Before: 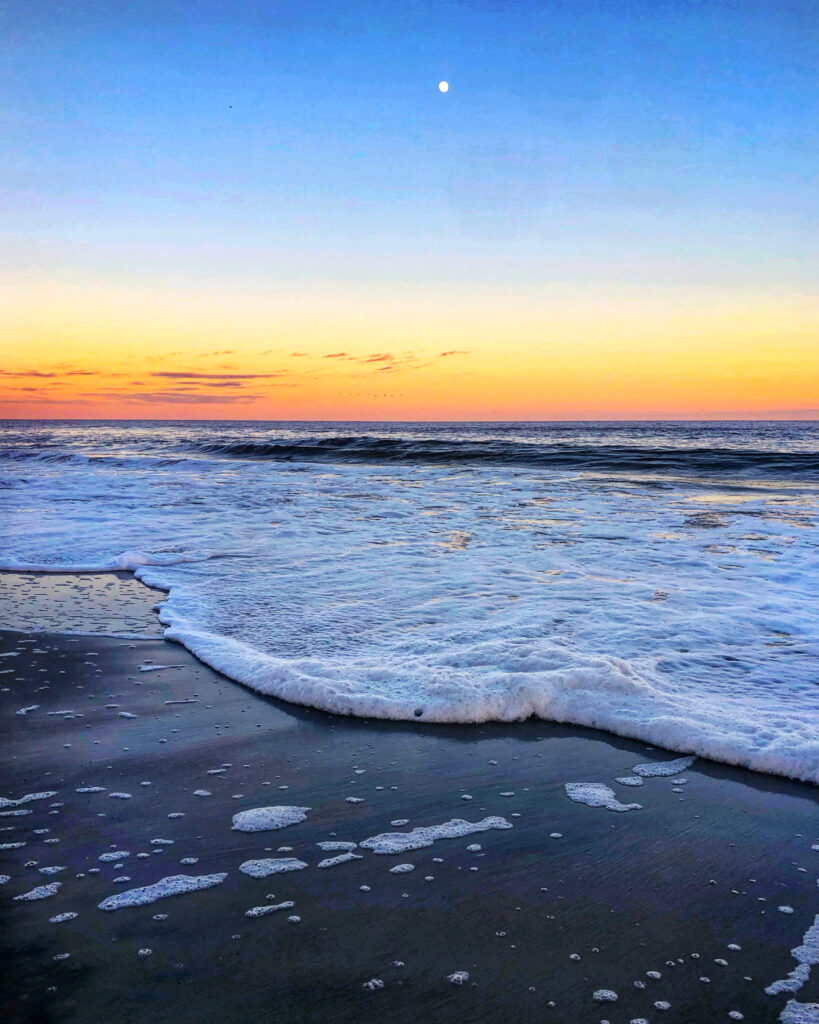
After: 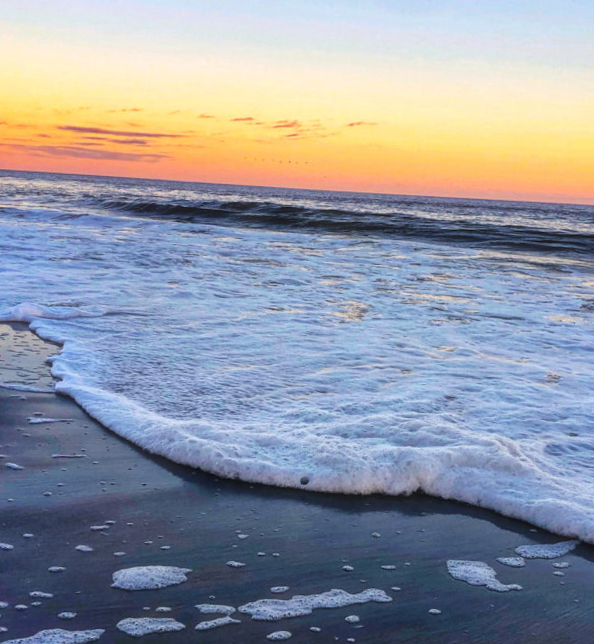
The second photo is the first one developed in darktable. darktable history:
haze removal: strength -0.1, adaptive false
crop and rotate: angle -3.37°, left 9.79%, top 20.73%, right 12.42%, bottom 11.82%
